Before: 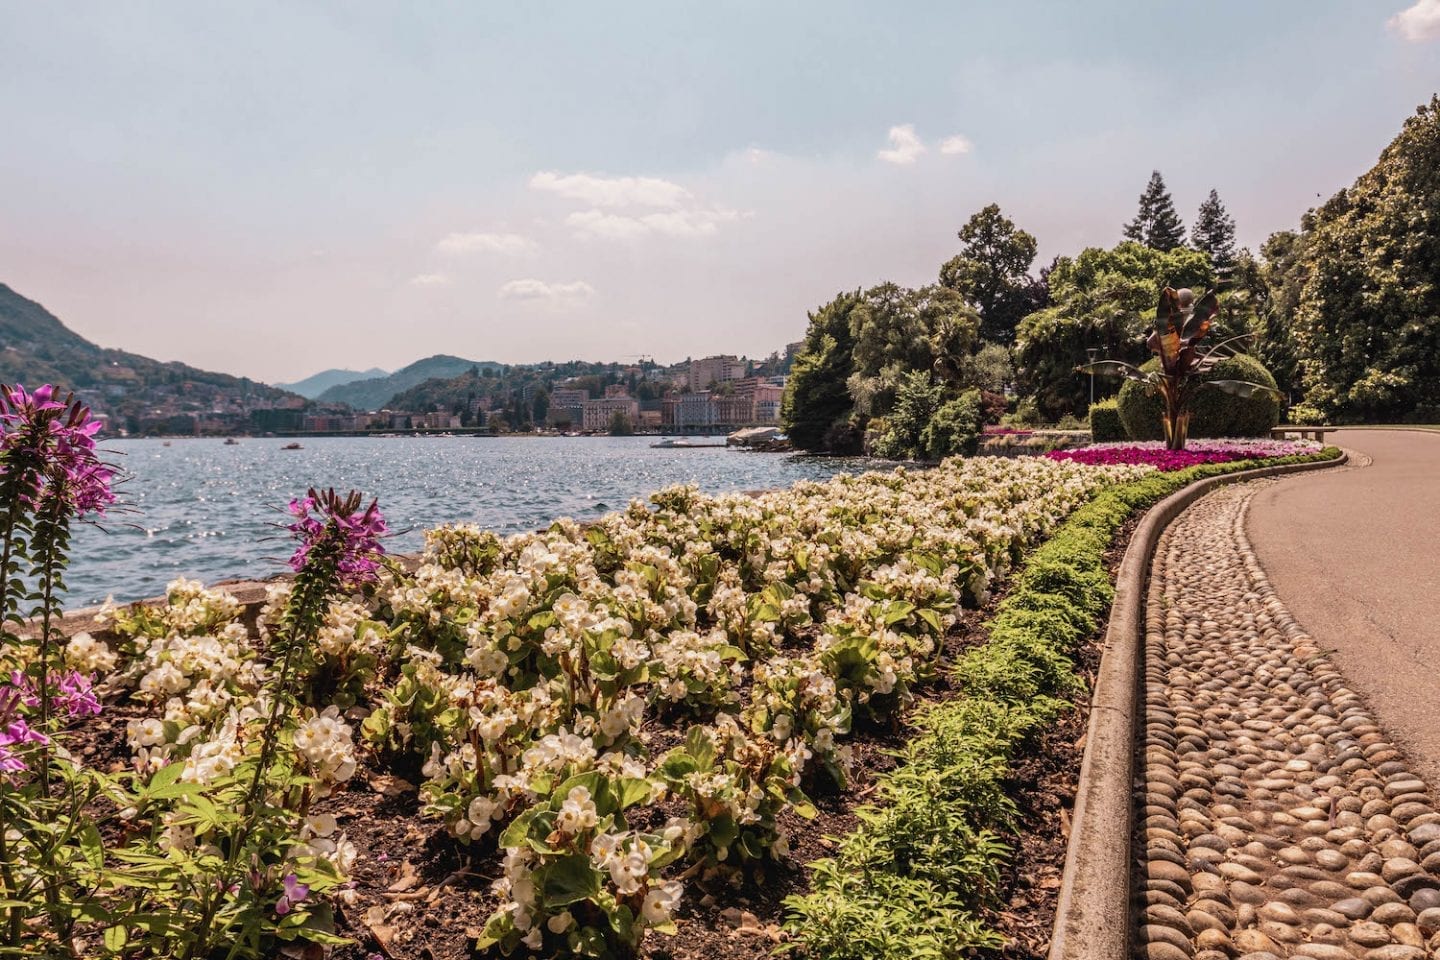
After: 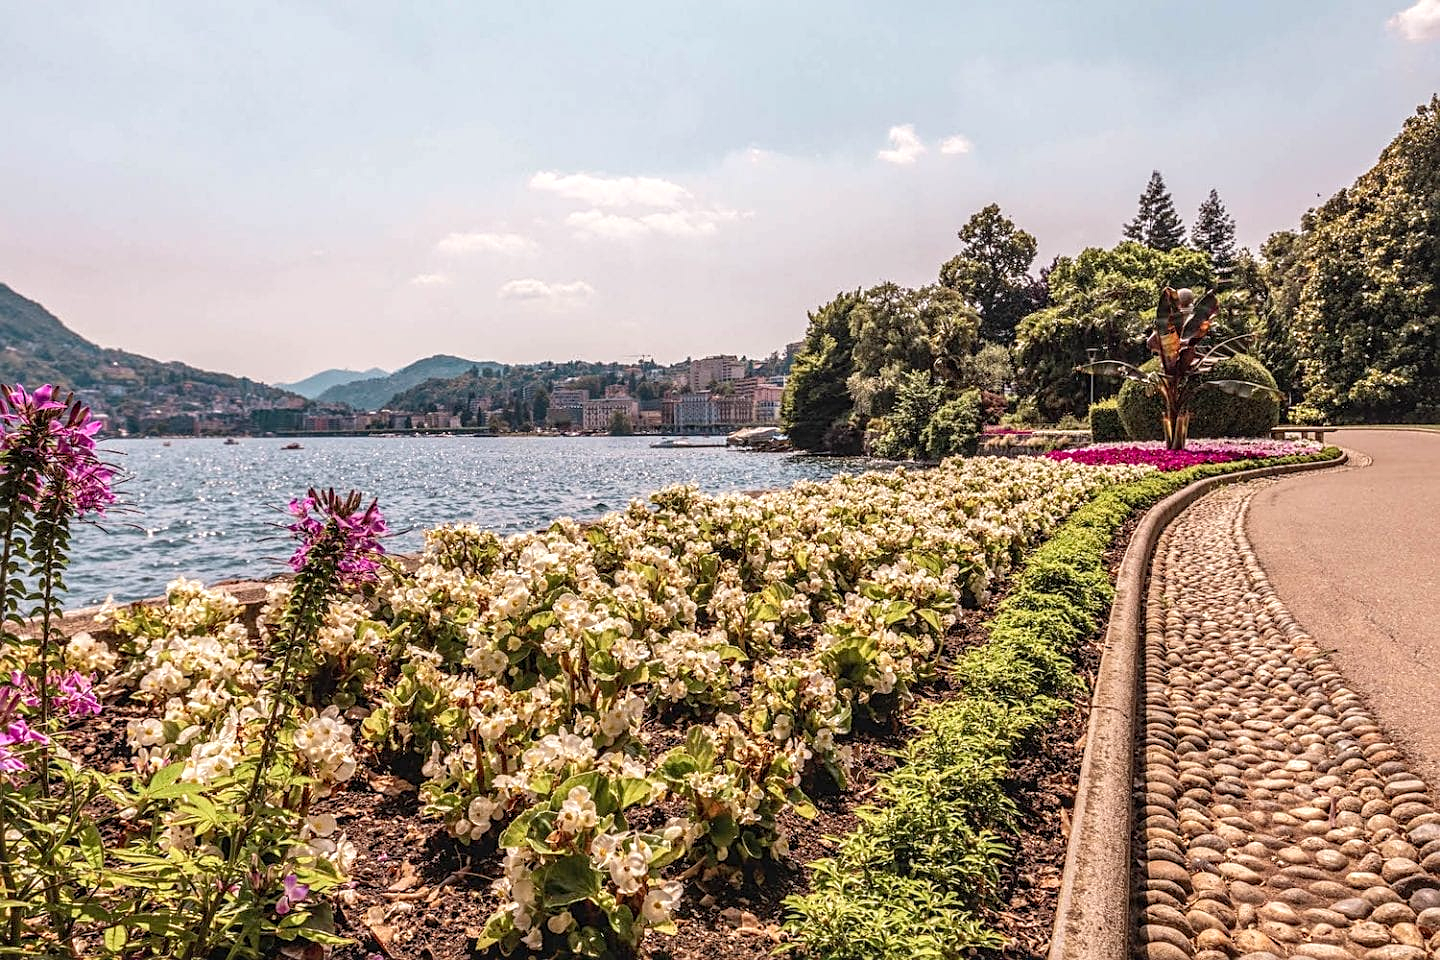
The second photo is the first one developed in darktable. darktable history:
exposure: exposure -0.072 EV, compensate highlight preservation false
sharpen: on, module defaults
levels: levels [0, 0.435, 0.917]
local contrast: on, module defaults
